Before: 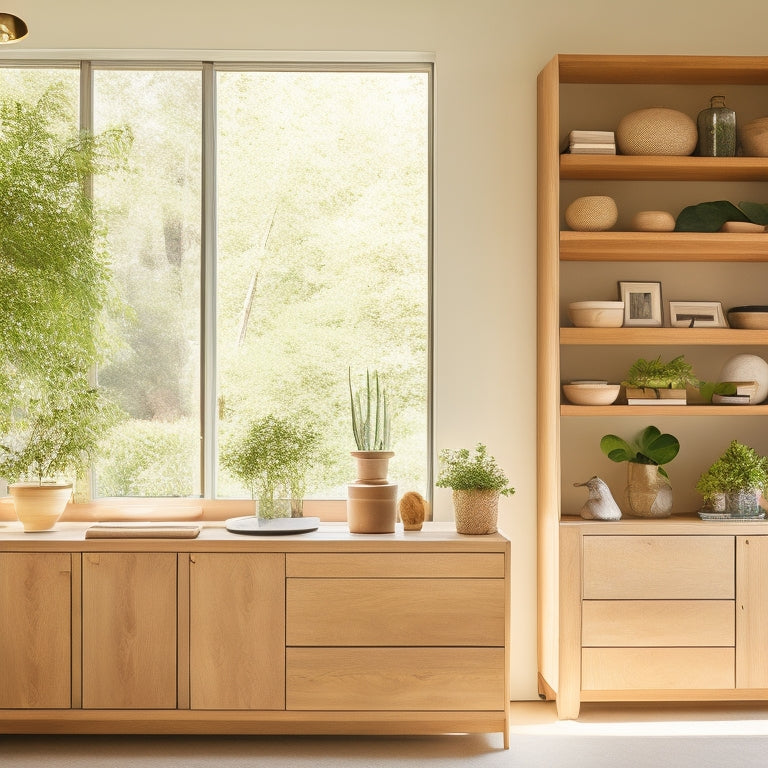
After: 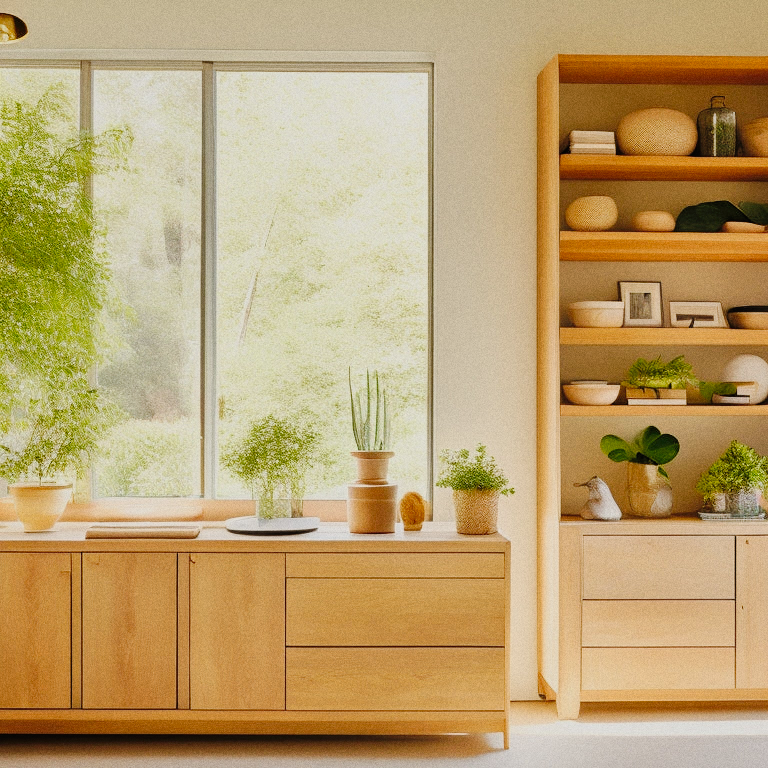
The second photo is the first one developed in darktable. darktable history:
shadows and highlights: on, module defaults
tone curve: curves: ch0 [(0, 0) (0.003, 0.003) (0.011, 0.005) (0.025, 0.008) (0.044, 0.012) (0.069, 0.02) (0.1, 0.031) (0.136, 0.047) (0.177, 0.088) (0.224, 0.141) (0.277, 0.222) (0.335, 0.32) (0.399, 0.422) (0.468, 0.523) (0.543, 0.623) (0.623, 0.716) (0.709, 0.796) (0.801, 0.878) (0.898, 0.957) (1, 1)], preserve colors none
filmic rgb: black relative exposure -7.65 EV, white relative exposure 4.56 EV, hardness 3.61, color science v6 (2022)
grain: coarseness 3.21 ISO
